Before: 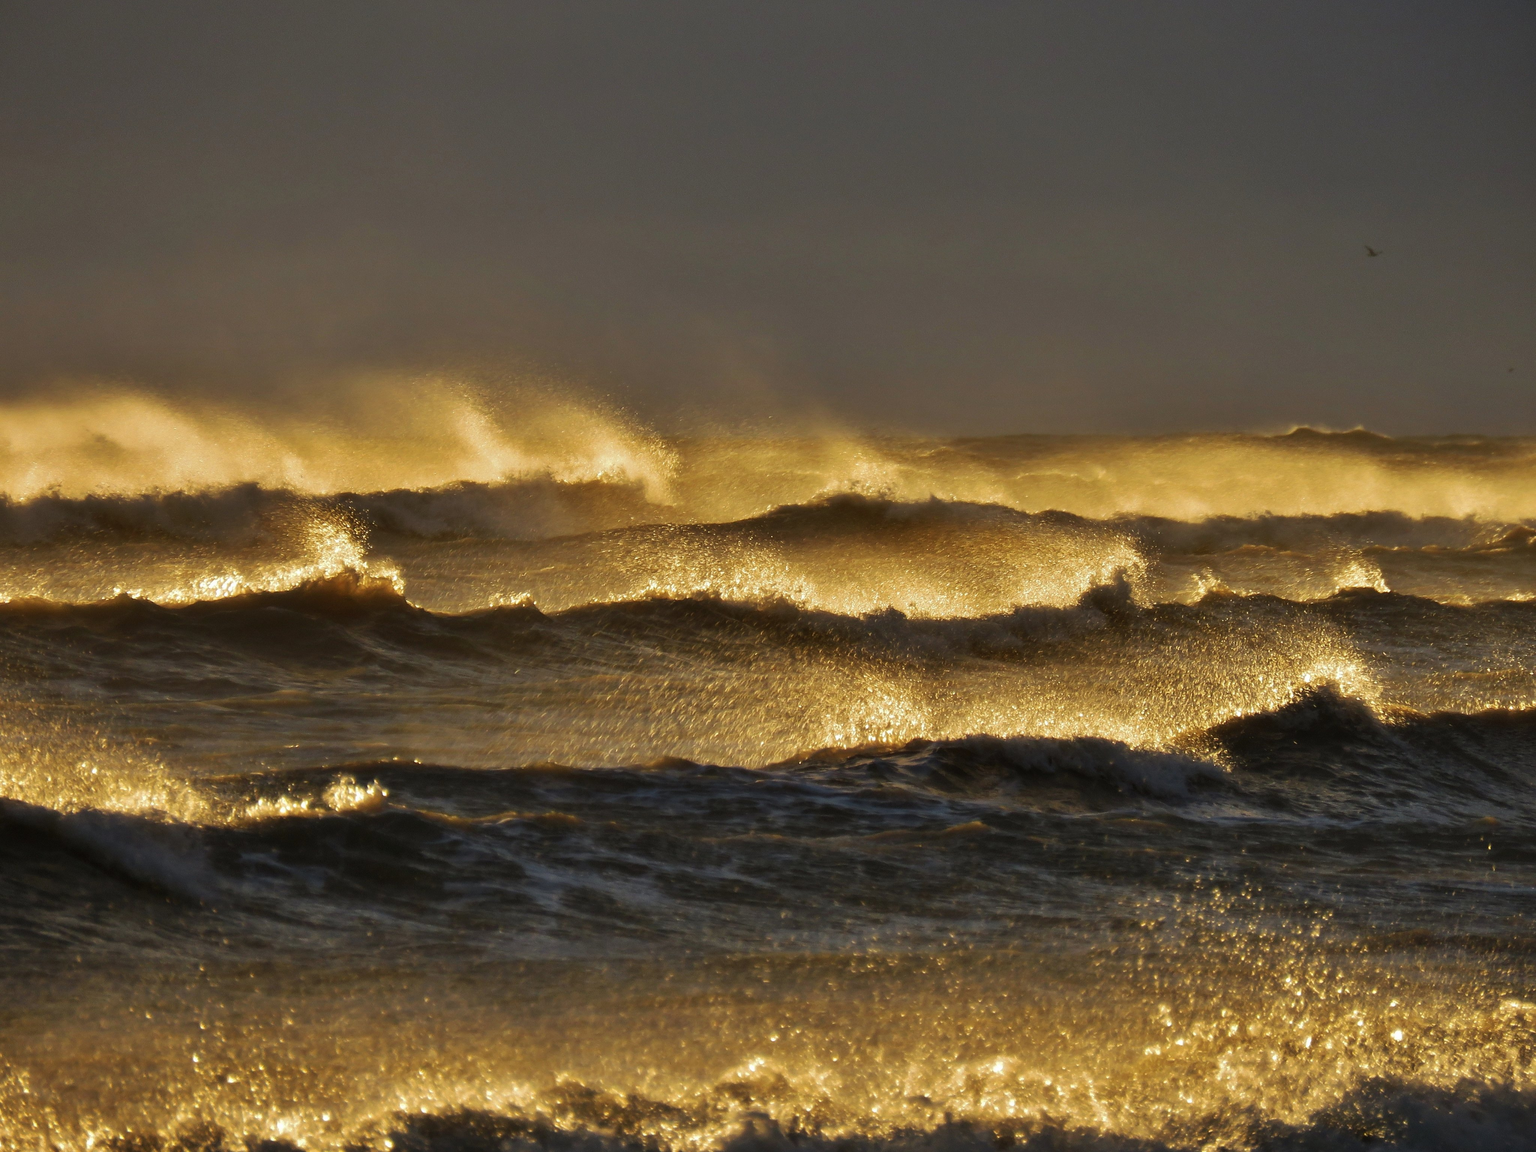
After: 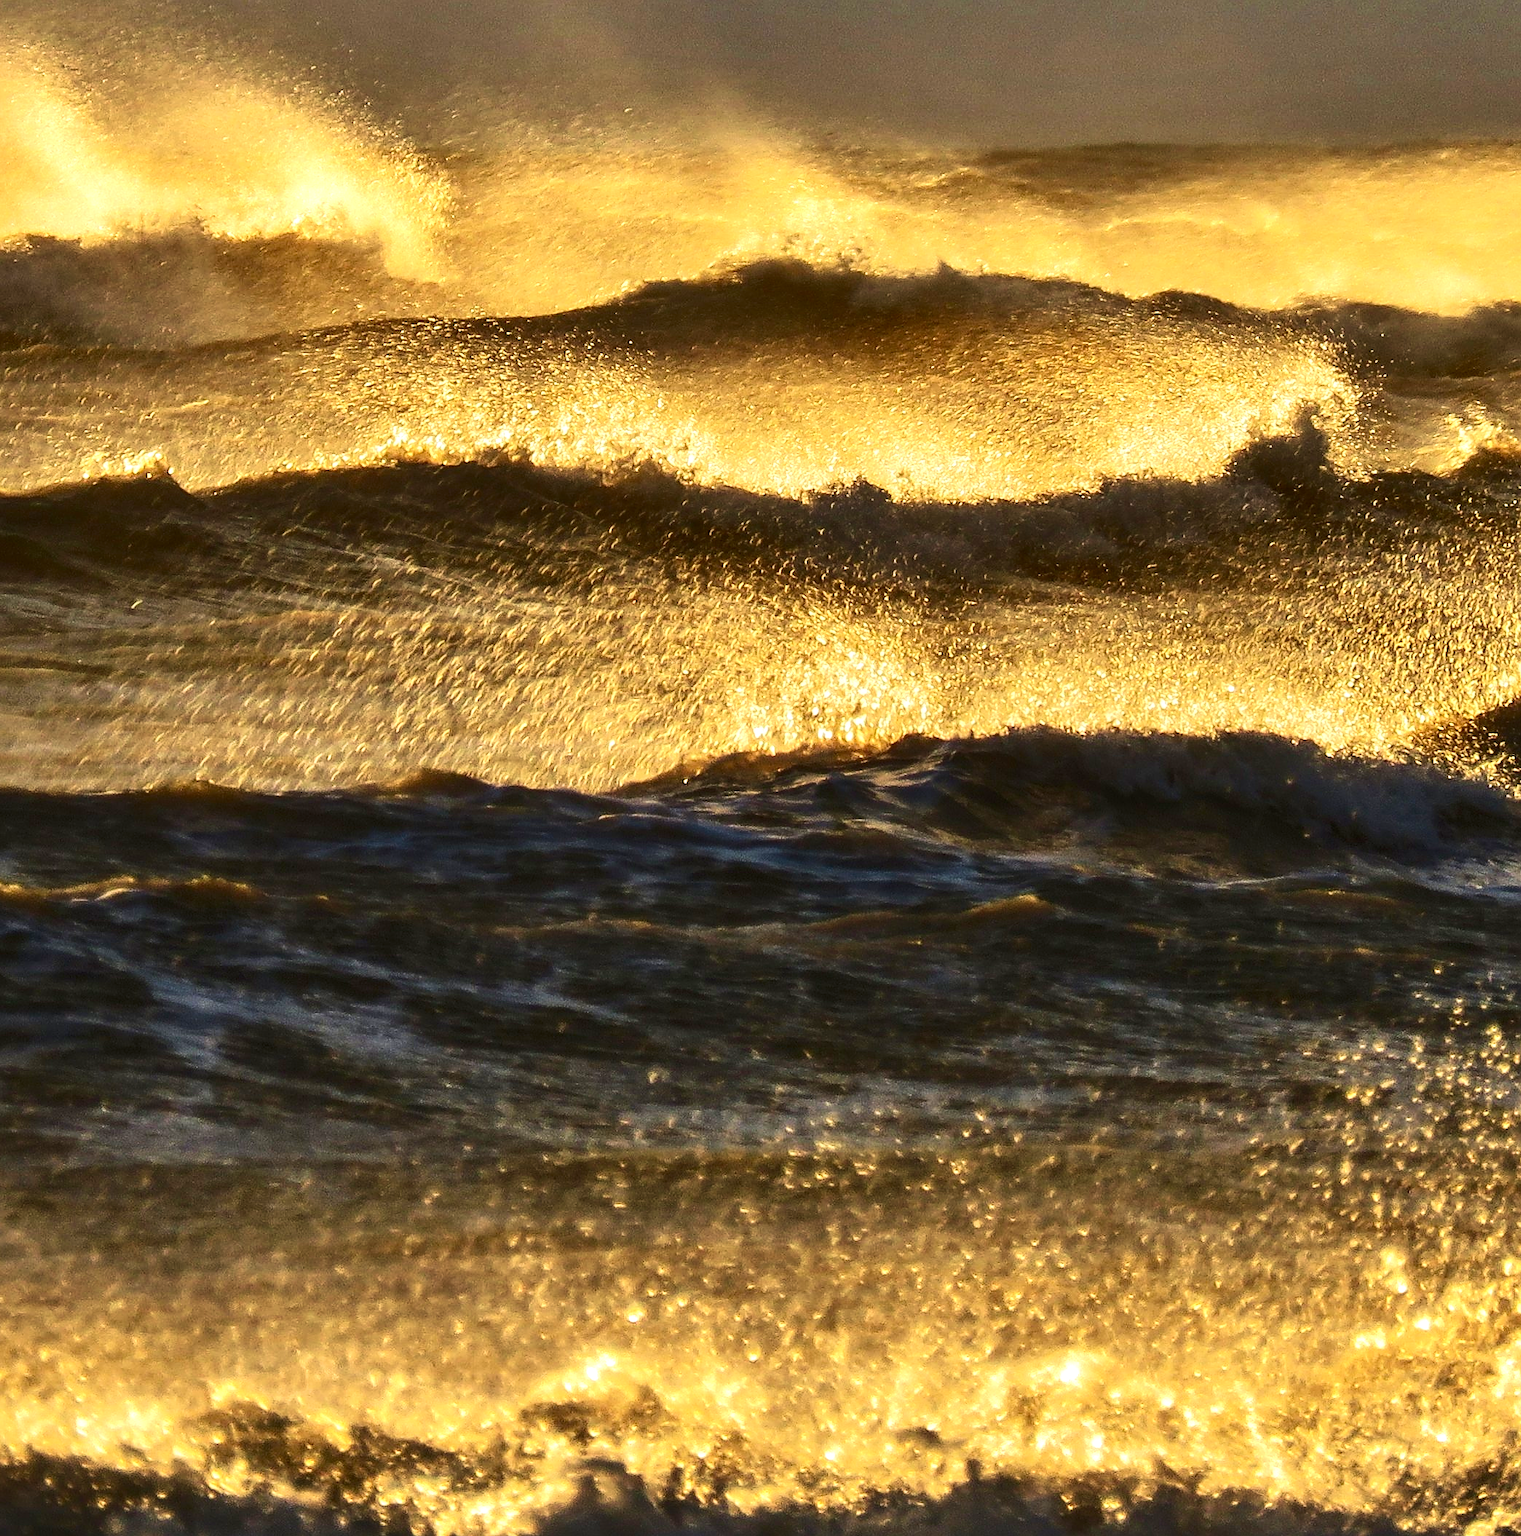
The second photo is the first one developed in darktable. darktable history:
velvia: on, module defaults
sharpen: on, module defaults
contrast brightness saturation: contrast 0.04, saturation 0.157
tone curve: curves: ch0 [(0, 0) (0.288, 0.201) (0.683, 0.793) (1, 1)], color space Lab, independent channels, preserve colors none
crop and rotate: left 29.118%, top 31.293%, right 19.838%
local contrast: on, module defaults
exposure: exposure 0.61 EV, compensate exposure bias true, compensate highlight preservation false
